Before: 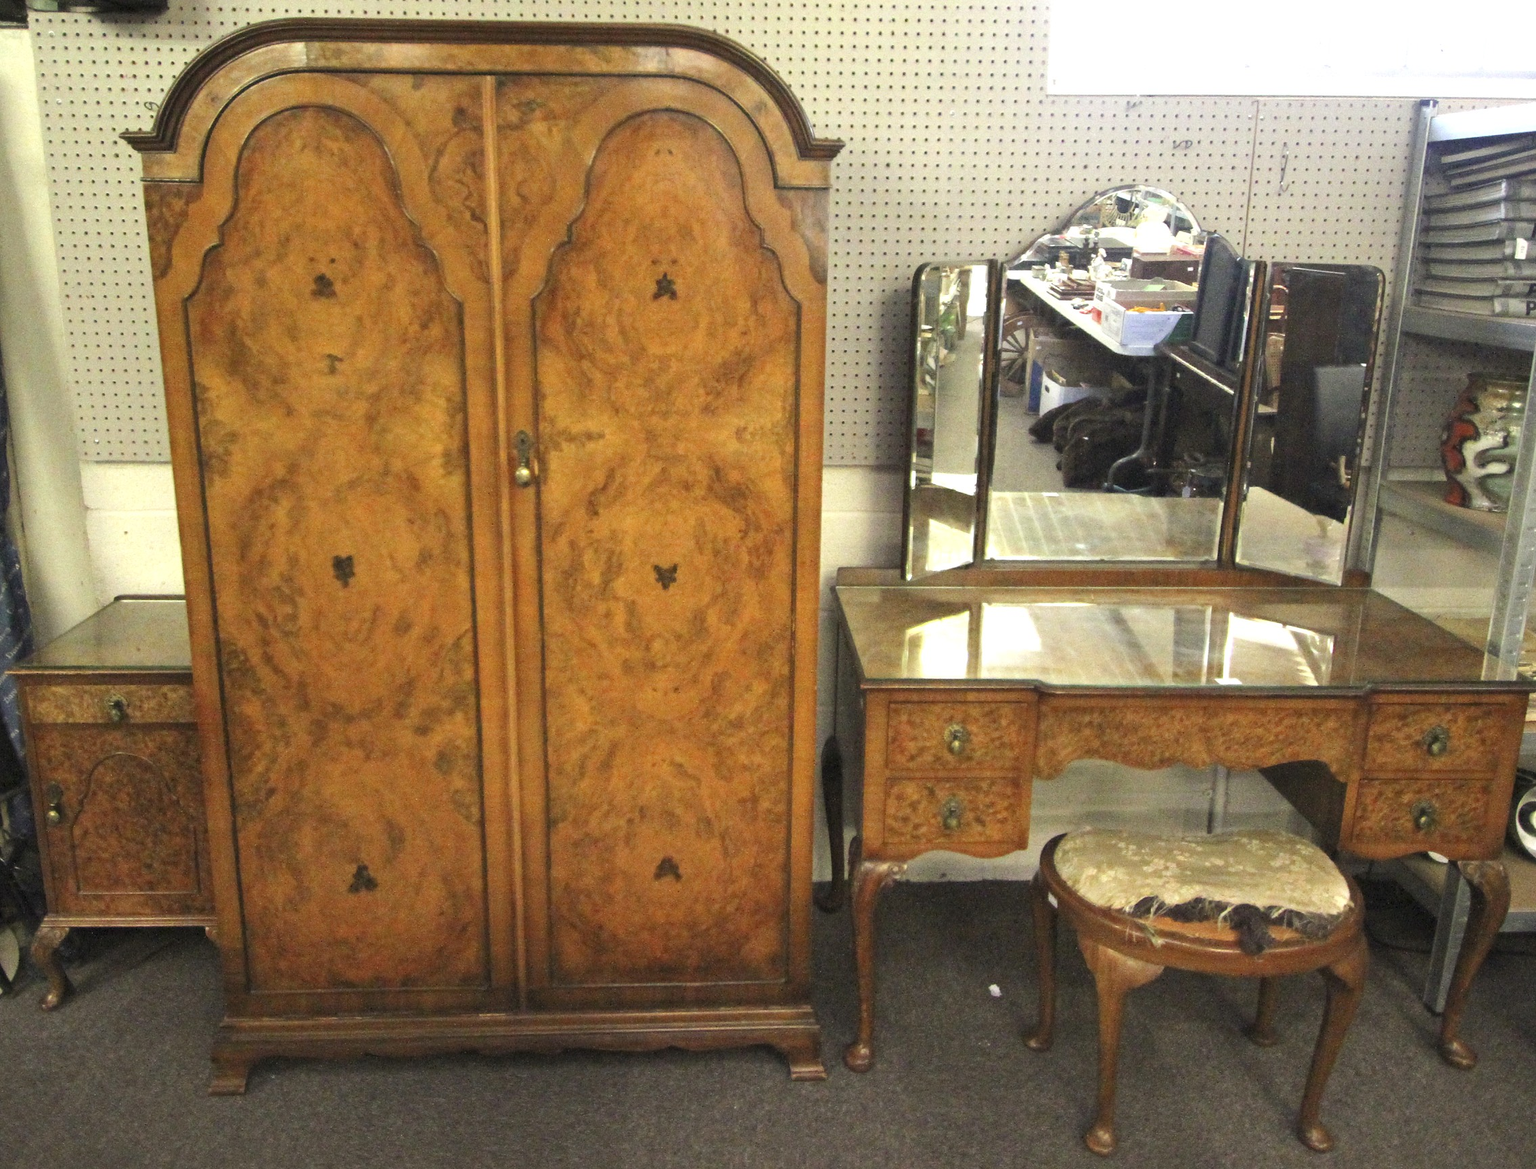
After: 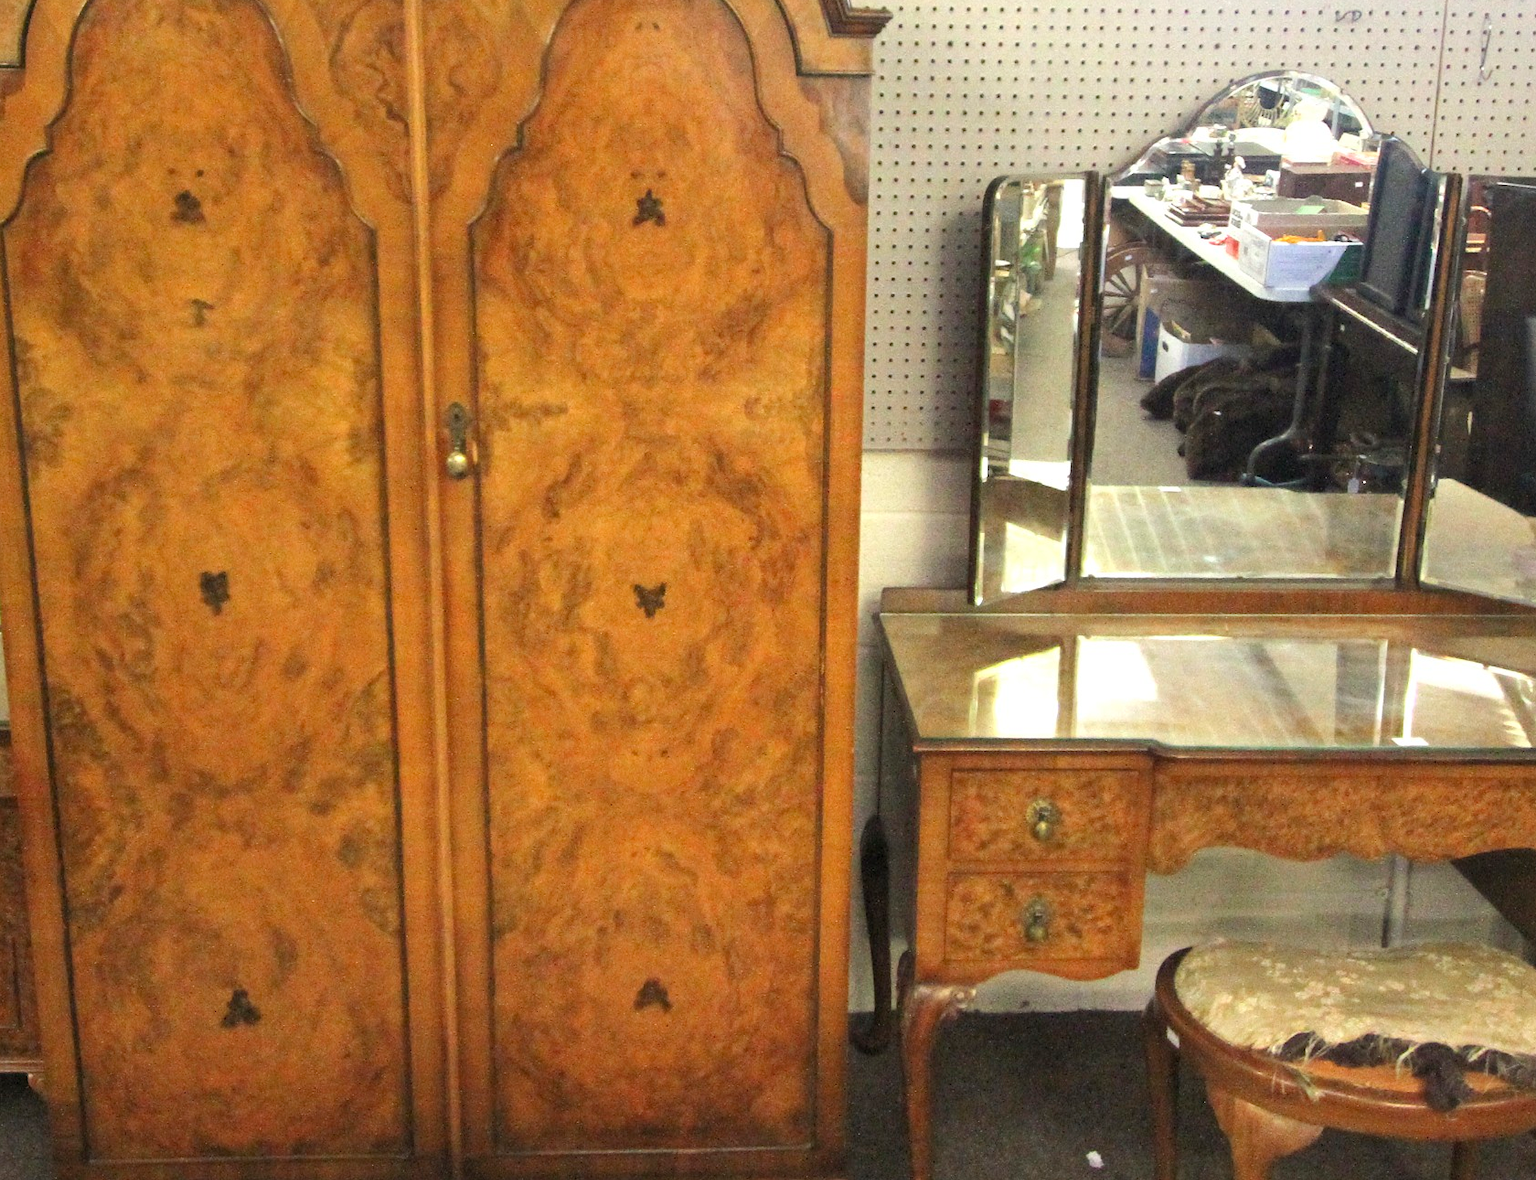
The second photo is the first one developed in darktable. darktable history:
crop and rotate: left 12.043%, top 11.361%, right 13.918%, bottom 13.917%
